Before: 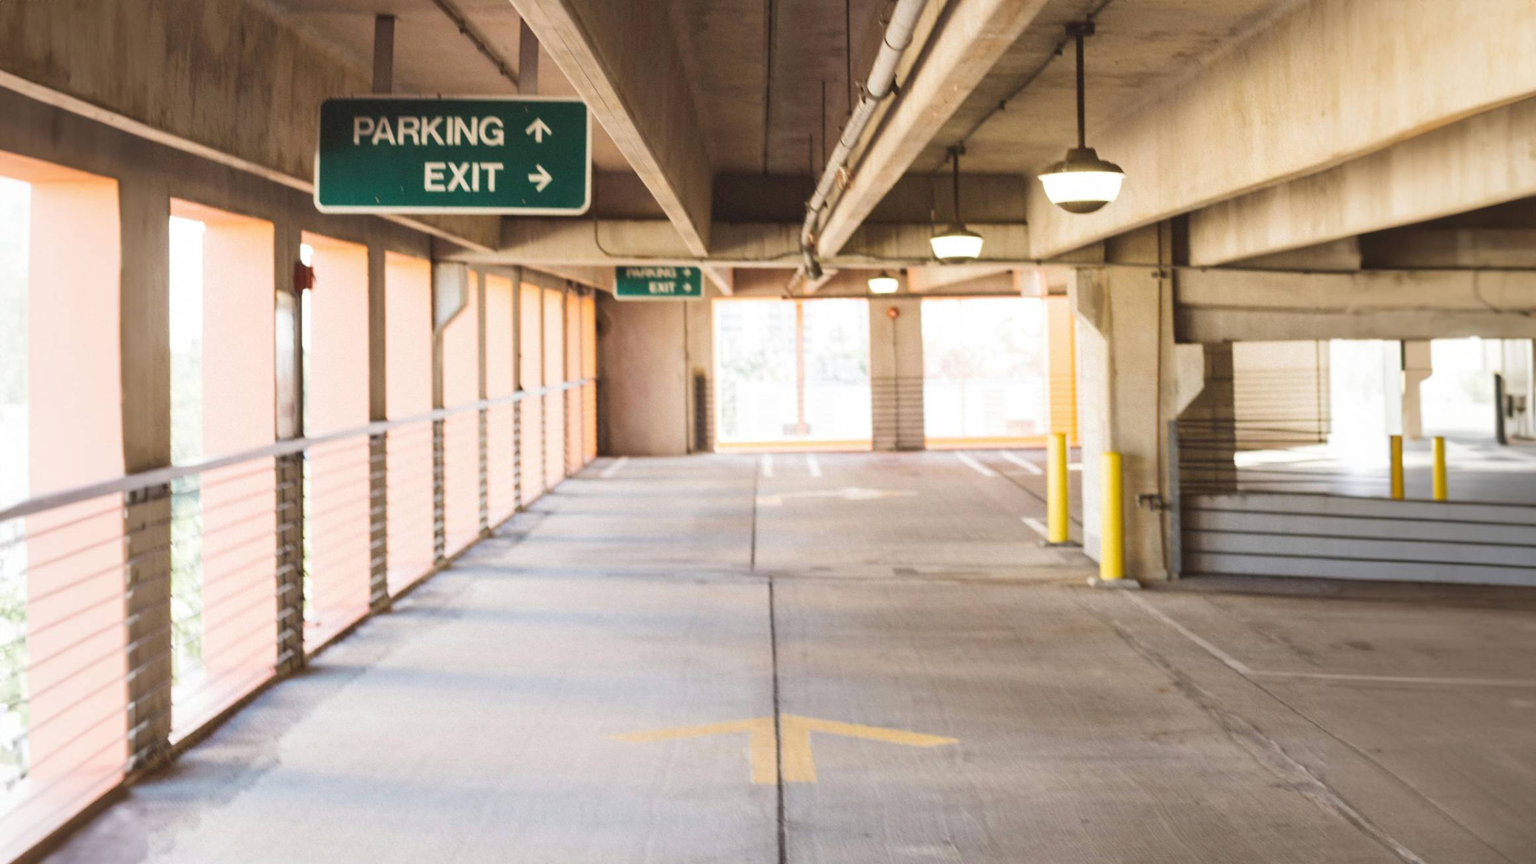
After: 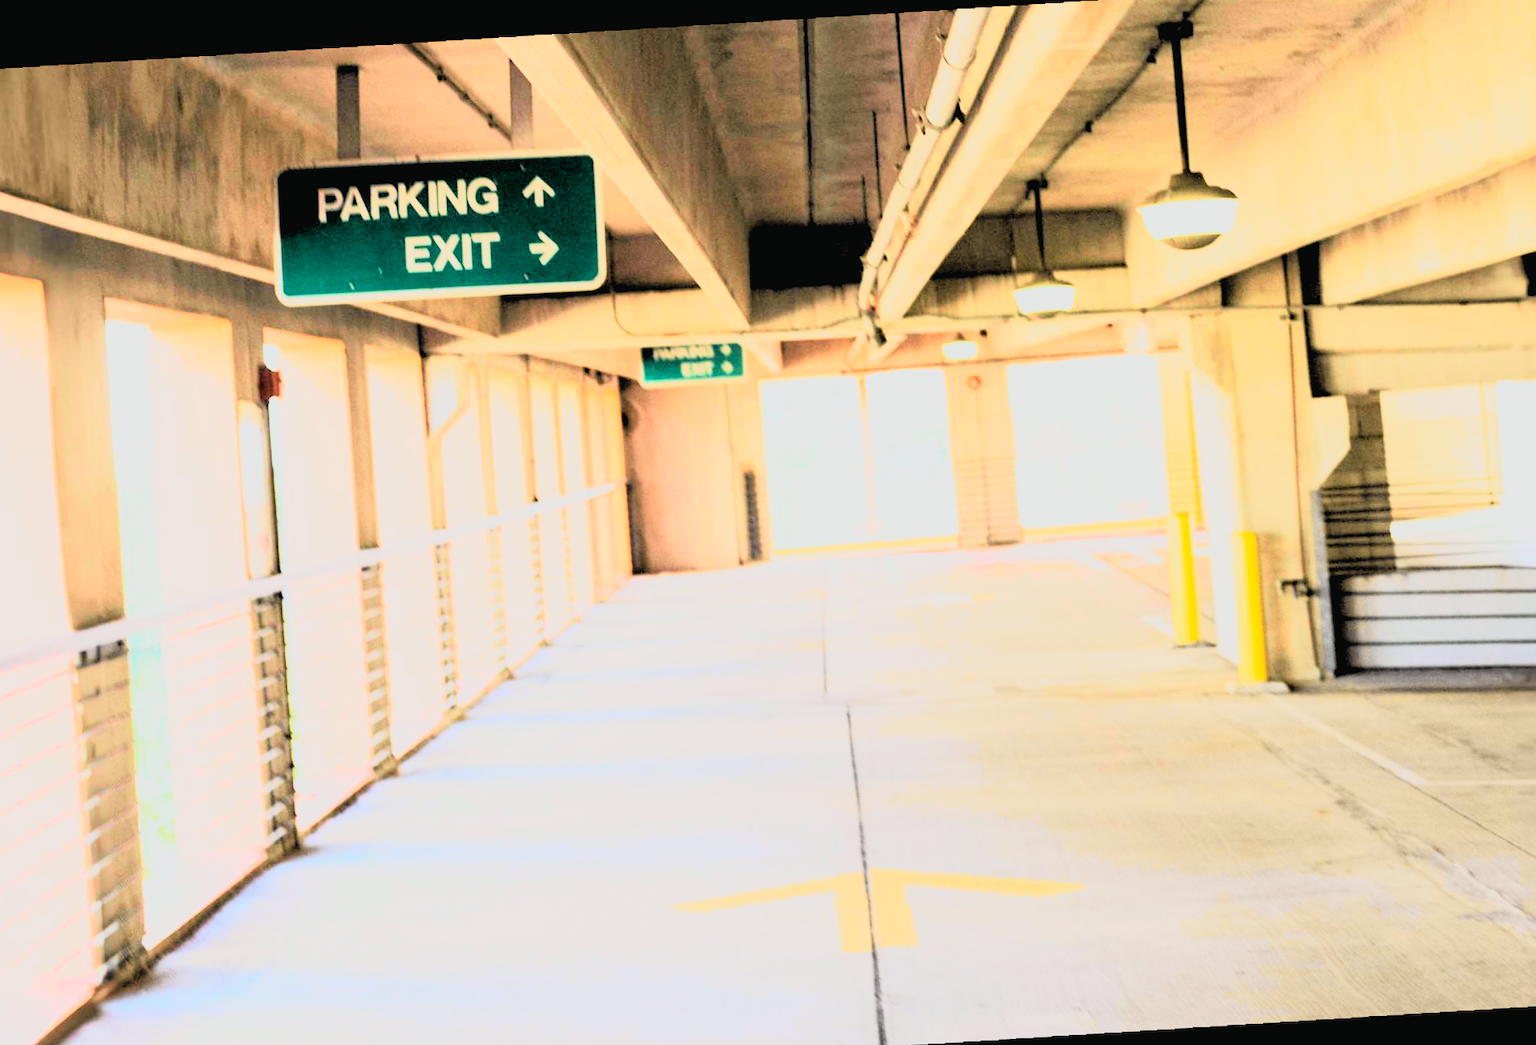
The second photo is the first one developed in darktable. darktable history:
rgb levels: preserve colors sum RGB, levels [[0.038, 0.433, 0.934], [0, 0.5, 1], [0, 0.5, 1]]
rotate and perspective: rotation -2.56°, automatic cropping off
rgb curve: curves: ch0 [(0, 0) (0.21, 0.15) (0.24, 0.21) (0.5, 0.75) (0.75, 0.96) (0.89, 0.99) (1, 1)]; ch1 [(0, 0.02) (0.21, 0.13) (0.25, 0.2) (0.5, 0.67) (0.75, 0.9) (0.89, 0.97) (1, 1)]; ch2 [(0, 0.02) (0.21, 0.13) (0.25, 0.2) (0.5, 0.67) (0.75, 0.9) (0.89, 0.97) (1, 1)], compensate middle gray true
crop and rotate: angle 1°, left 4.281%, top 0.642%, right 11.383%, bottom 2.486%
tone curve: curves: ch0 [(0, 0.022) (0.114, 0.088) (0.282, 0.316) (0.446, 0.511) (0.613, 0.693) (0.786, 0.843) (0.999, 0.949)]; ch1 [(0, 0) (0.395, 0.343) (0.463, 0.427) (0.486, 0.474) (0.503, 0.5) (0.535, 0.522) (0.555, 0.566) (0.594, 0.614) (0.755, 0.793) (1, 1)]; ch2 [(0, 0) (0.369, 0.388) (0.449, 0.431) (0.501, 0.5) (0.528, 0.517) (0.561, 0.59) (0.612, 0.646) (0.697, 0.721) (1, 1)], color space Lab, independent channels, preserve colors none
